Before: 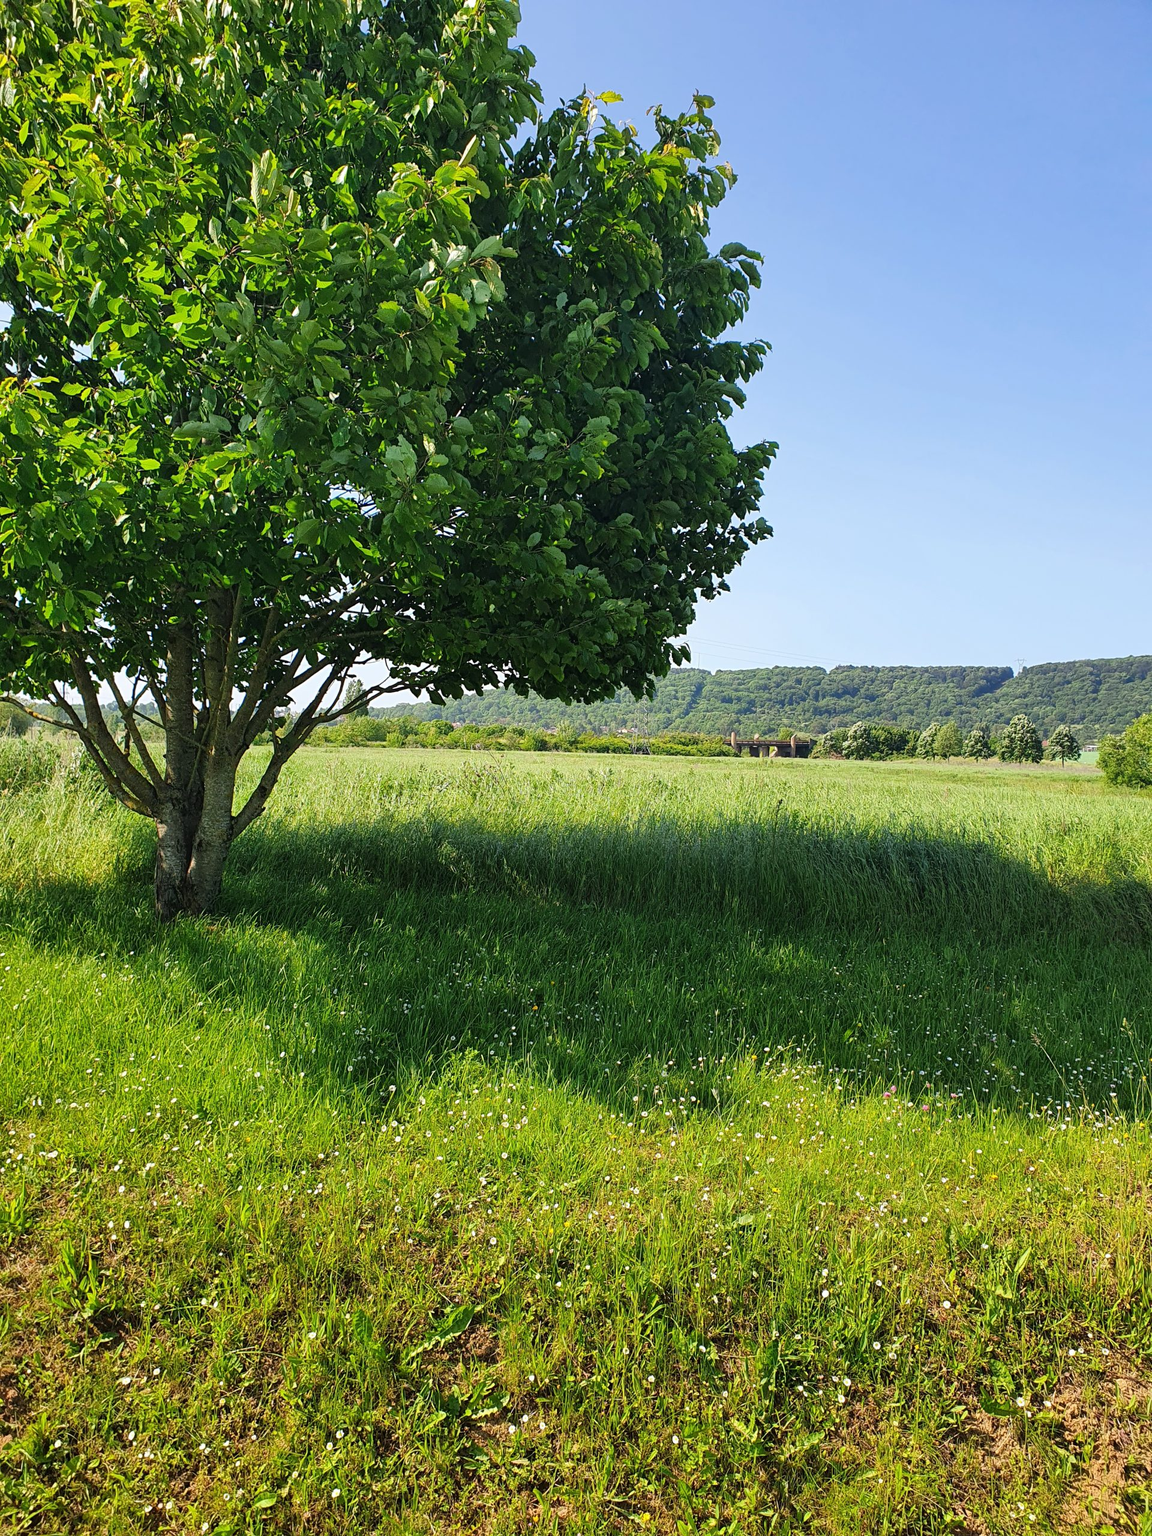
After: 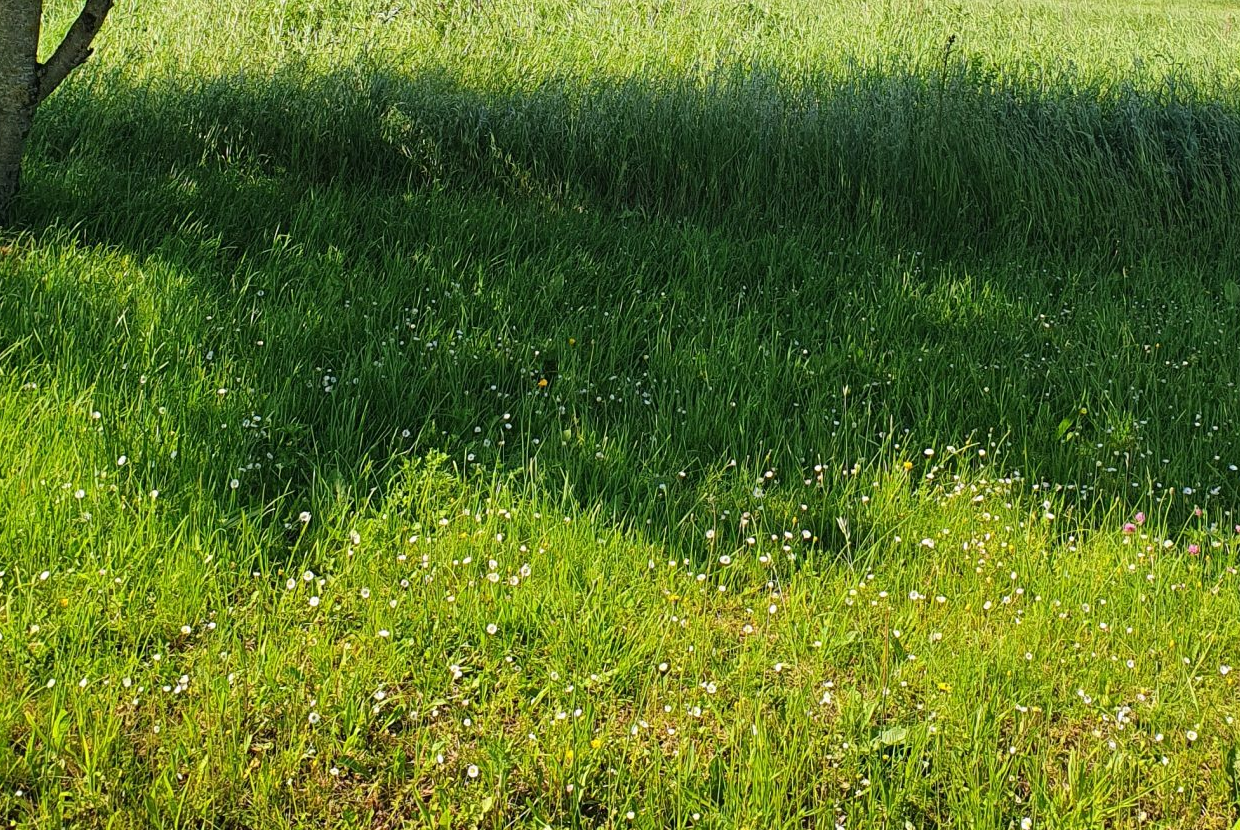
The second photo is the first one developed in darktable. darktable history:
crop: left 18.181%, top 50.68%, right 17.212%, bottom 16.86%
